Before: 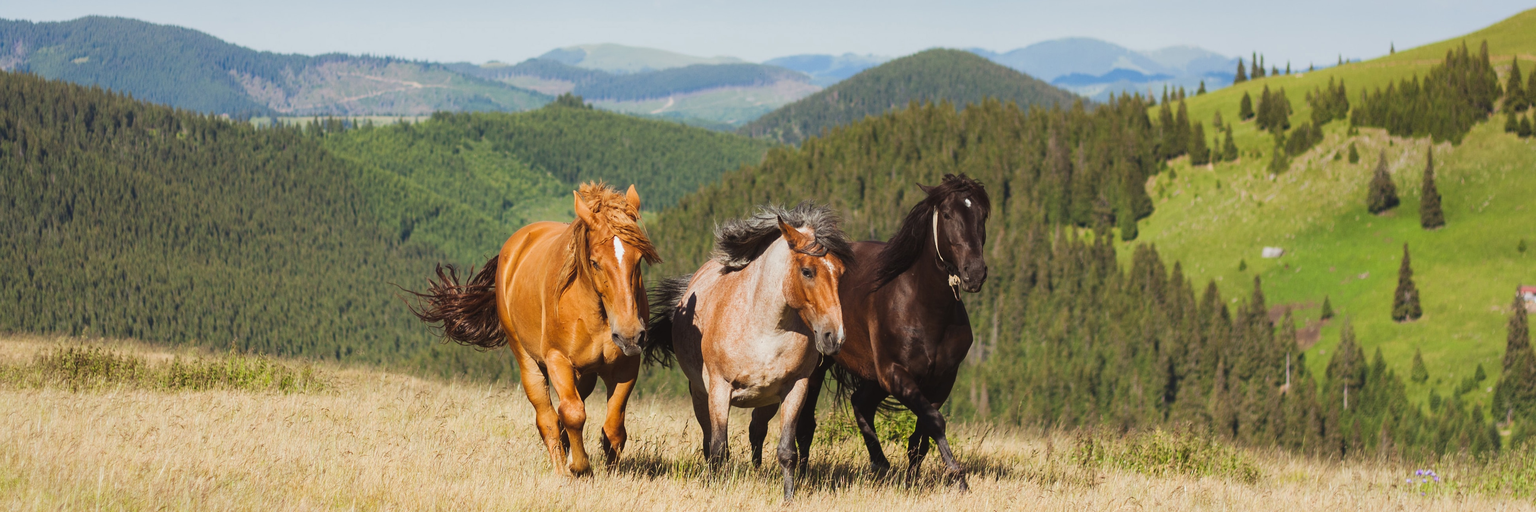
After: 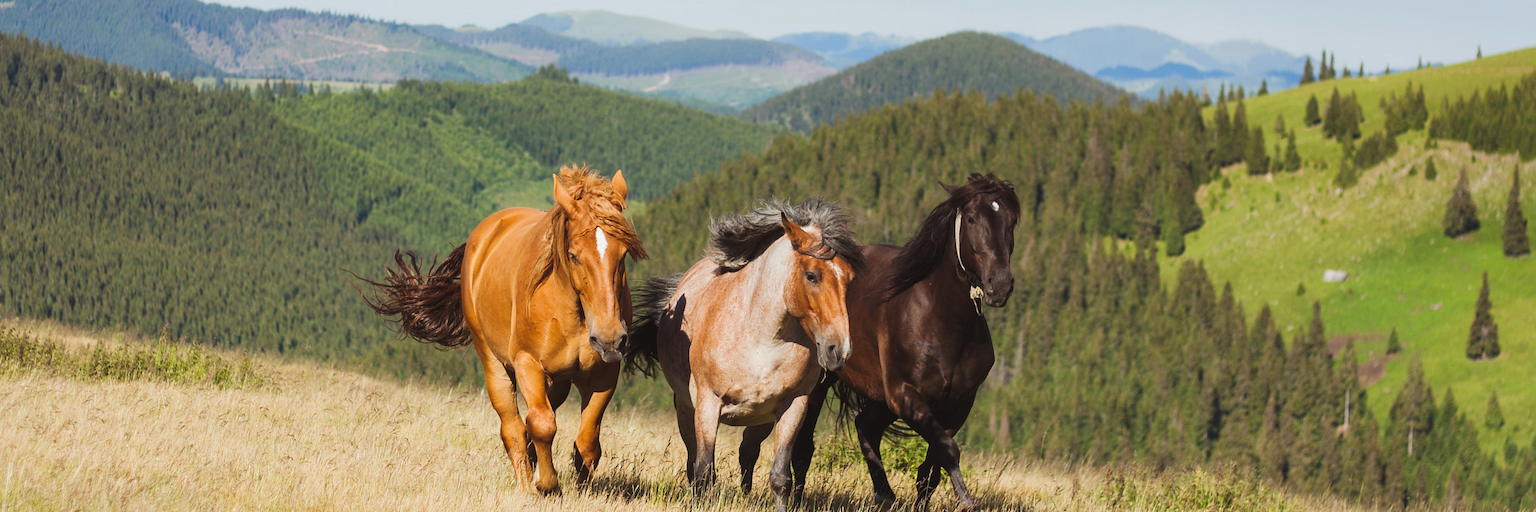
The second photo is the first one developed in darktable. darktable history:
crop and rotate: angle -2.38°
levels: levels [0, 0.492, 0.984]
